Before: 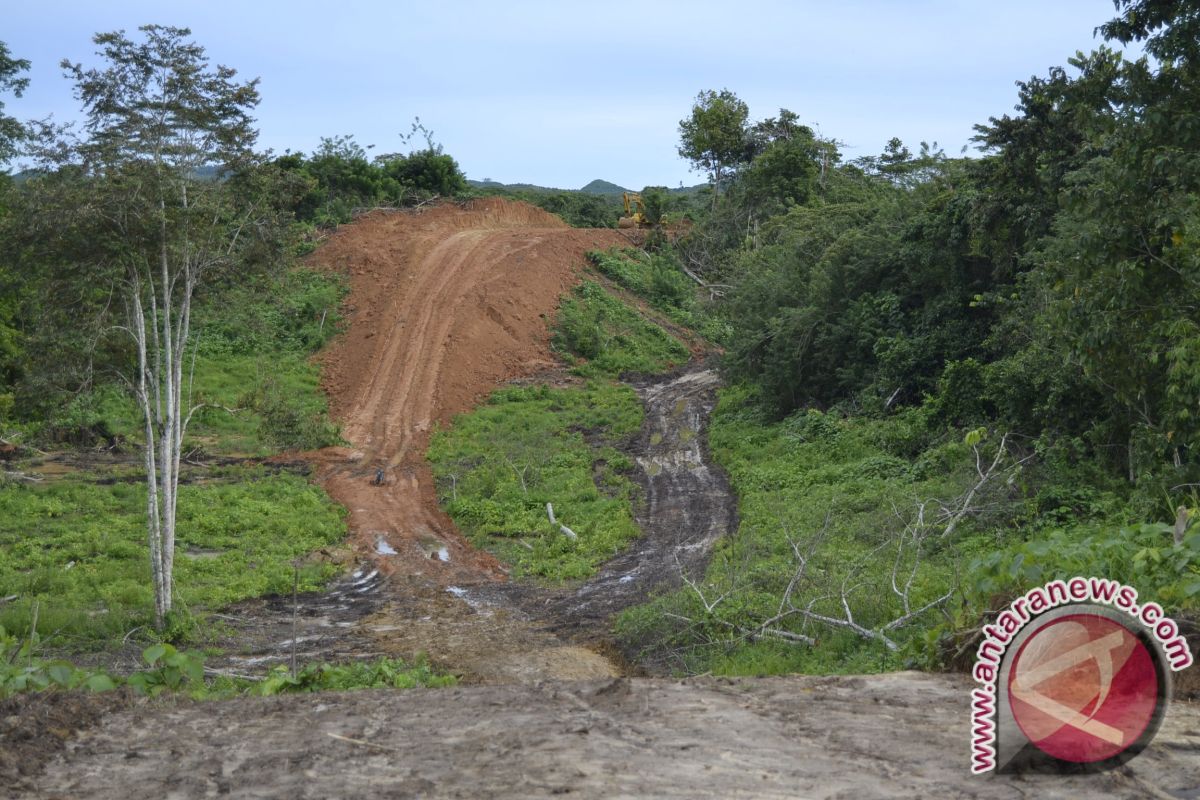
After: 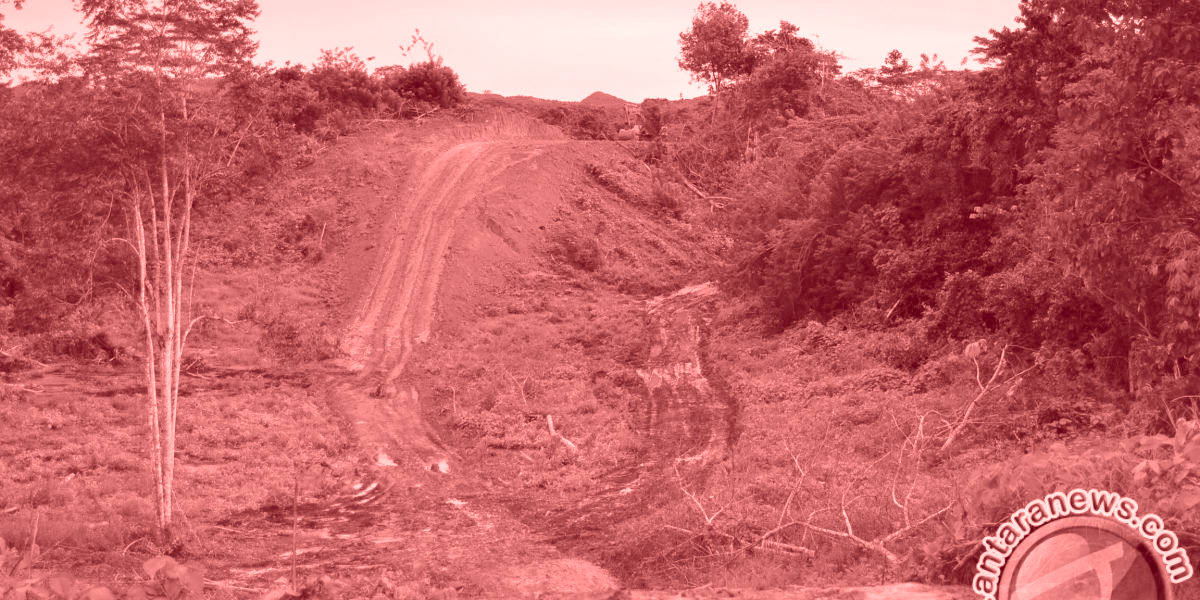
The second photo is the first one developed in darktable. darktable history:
colorize: saturation 60%, source mix 100%
crop: top 11.038%, bottom 13.962%
